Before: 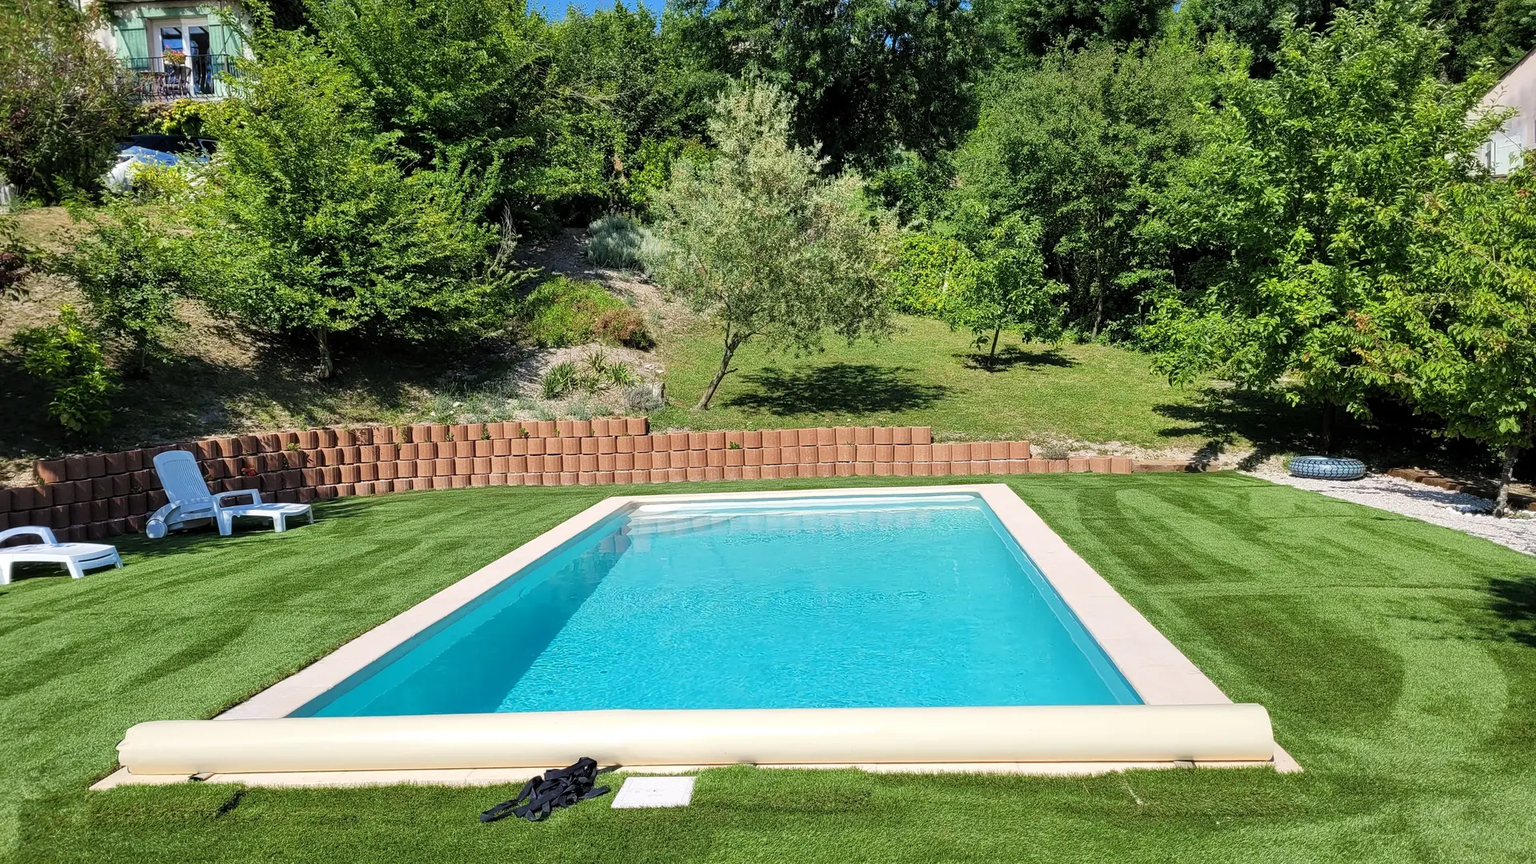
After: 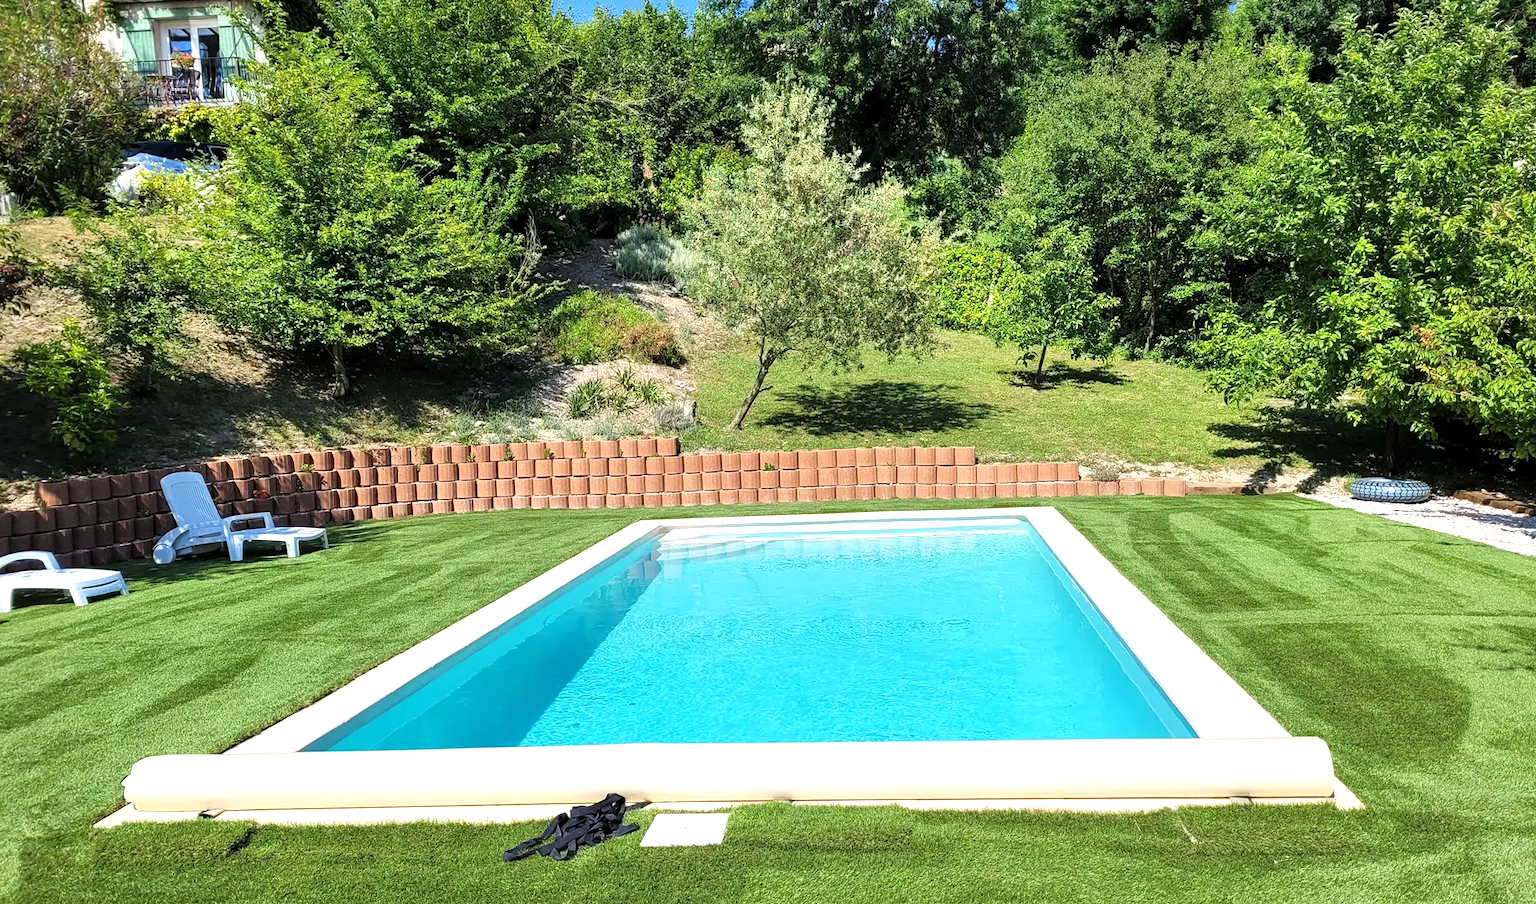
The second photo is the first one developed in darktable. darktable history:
exposure: exposure 0.559 EV, compensate highlight preservation false
crop: right 4.482%, bottom 0.047%
